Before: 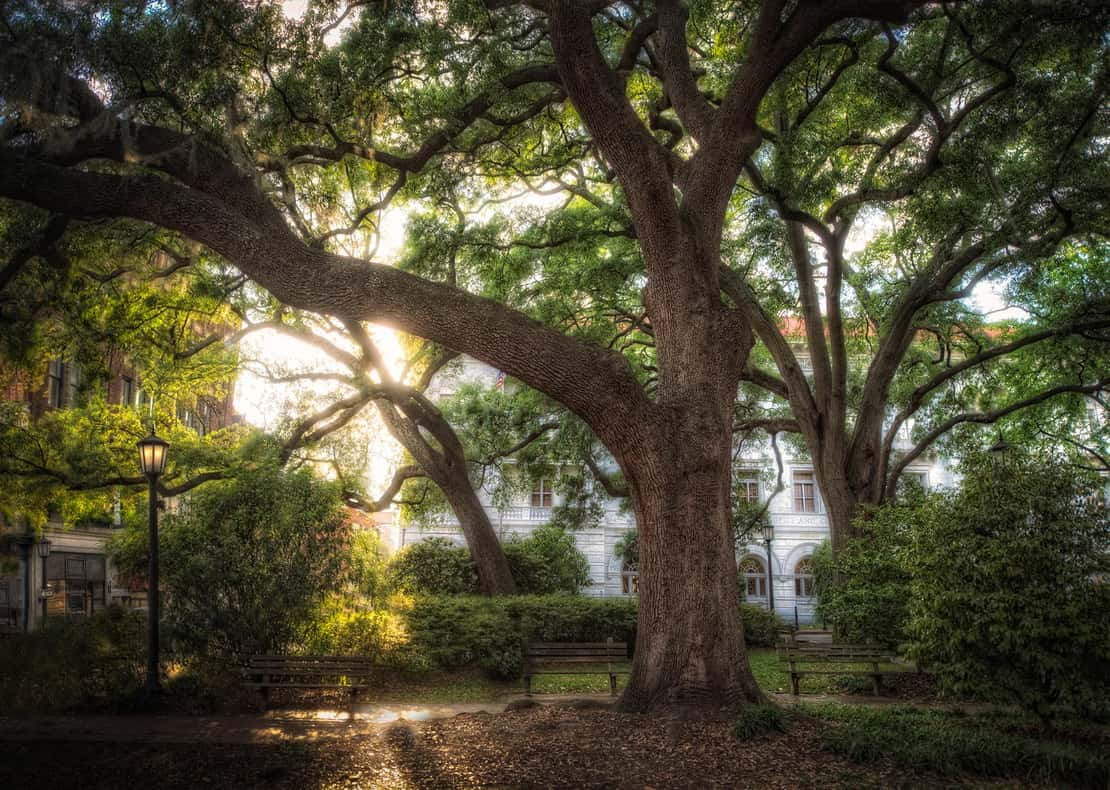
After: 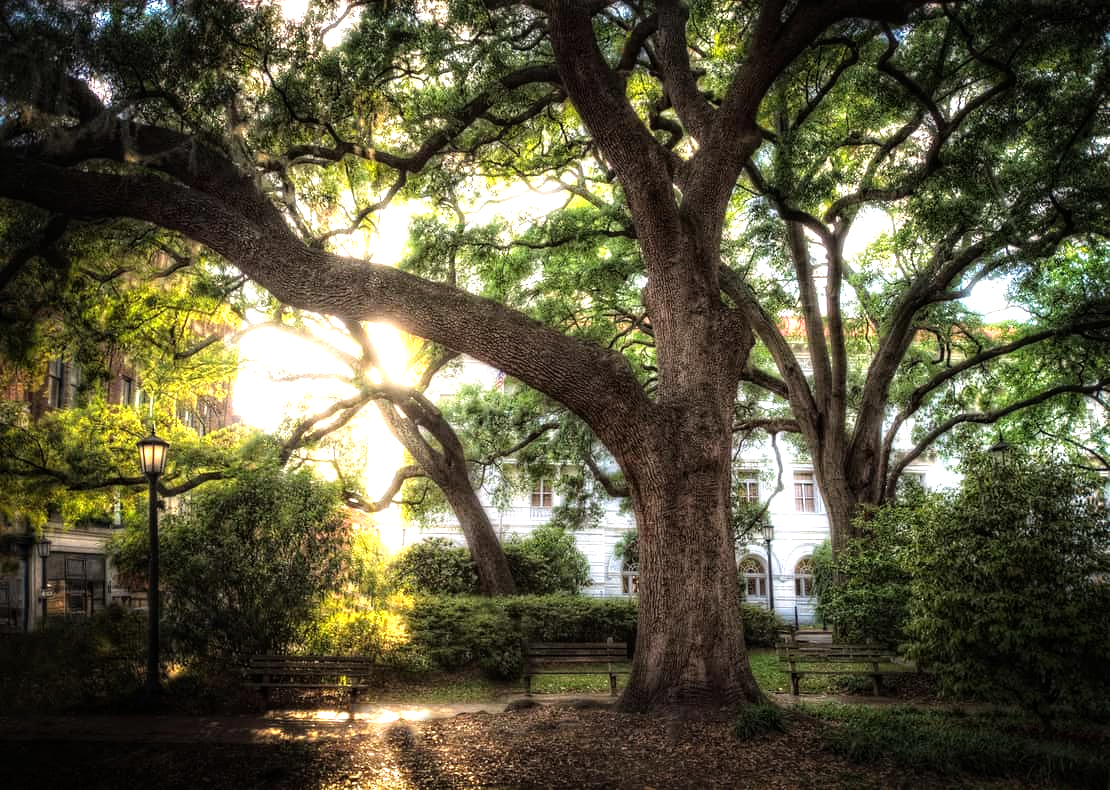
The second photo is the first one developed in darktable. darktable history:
tone equalizer: -8 EV -1.06 EV, -7 EV -1 EV, -6 EV -0.879 EV, -5 EV -0.604 EV, -3 EV 0.59 EV, -2 EV 0.883 EV, -1 EV 0.998 EV, +0 EV 1.07 EV
